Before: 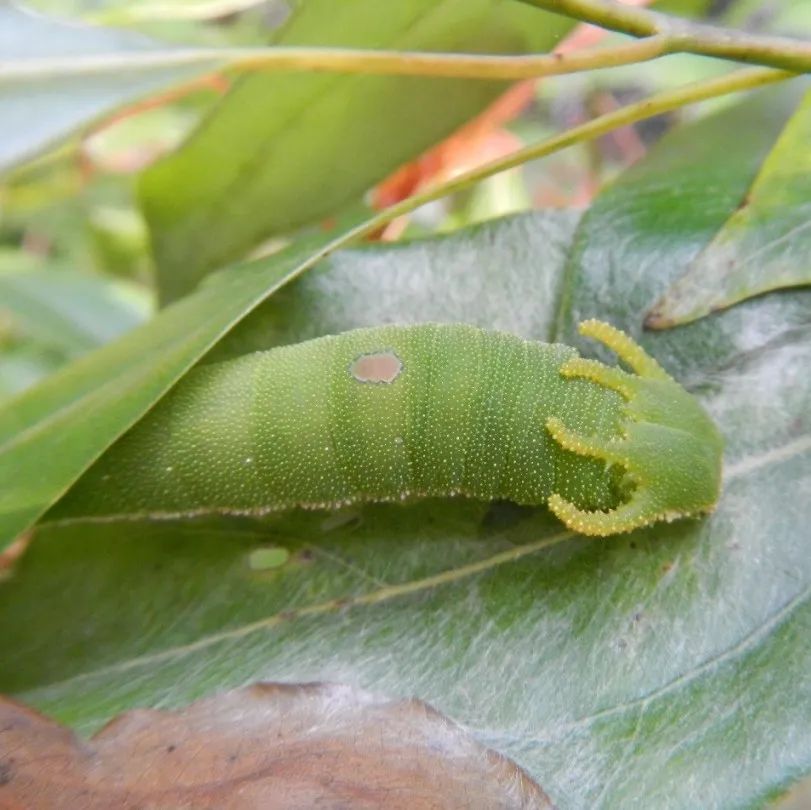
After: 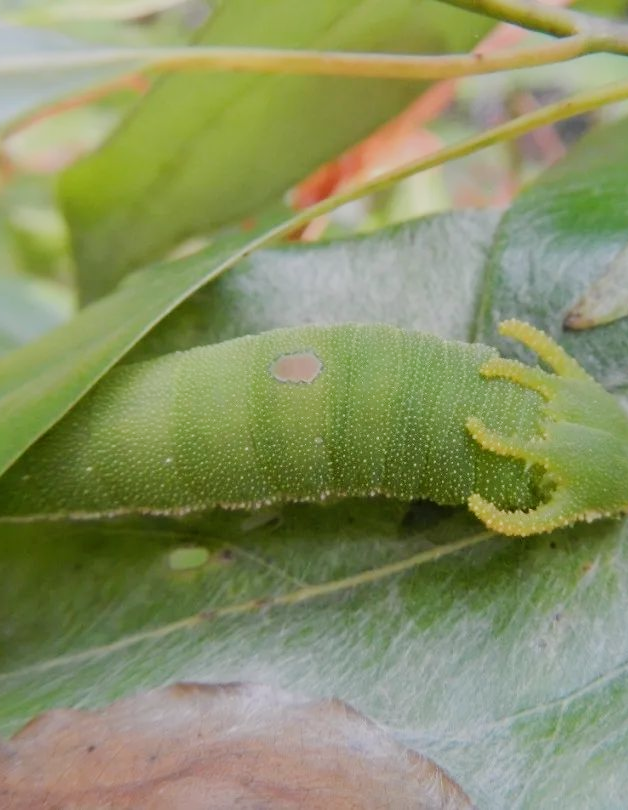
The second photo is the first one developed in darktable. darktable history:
filmic rgb: black relative exposure -7.65 EV, white relative exposure 4.56 EV, hardness 3.61
crop: left 9.88%, right 12.664%
